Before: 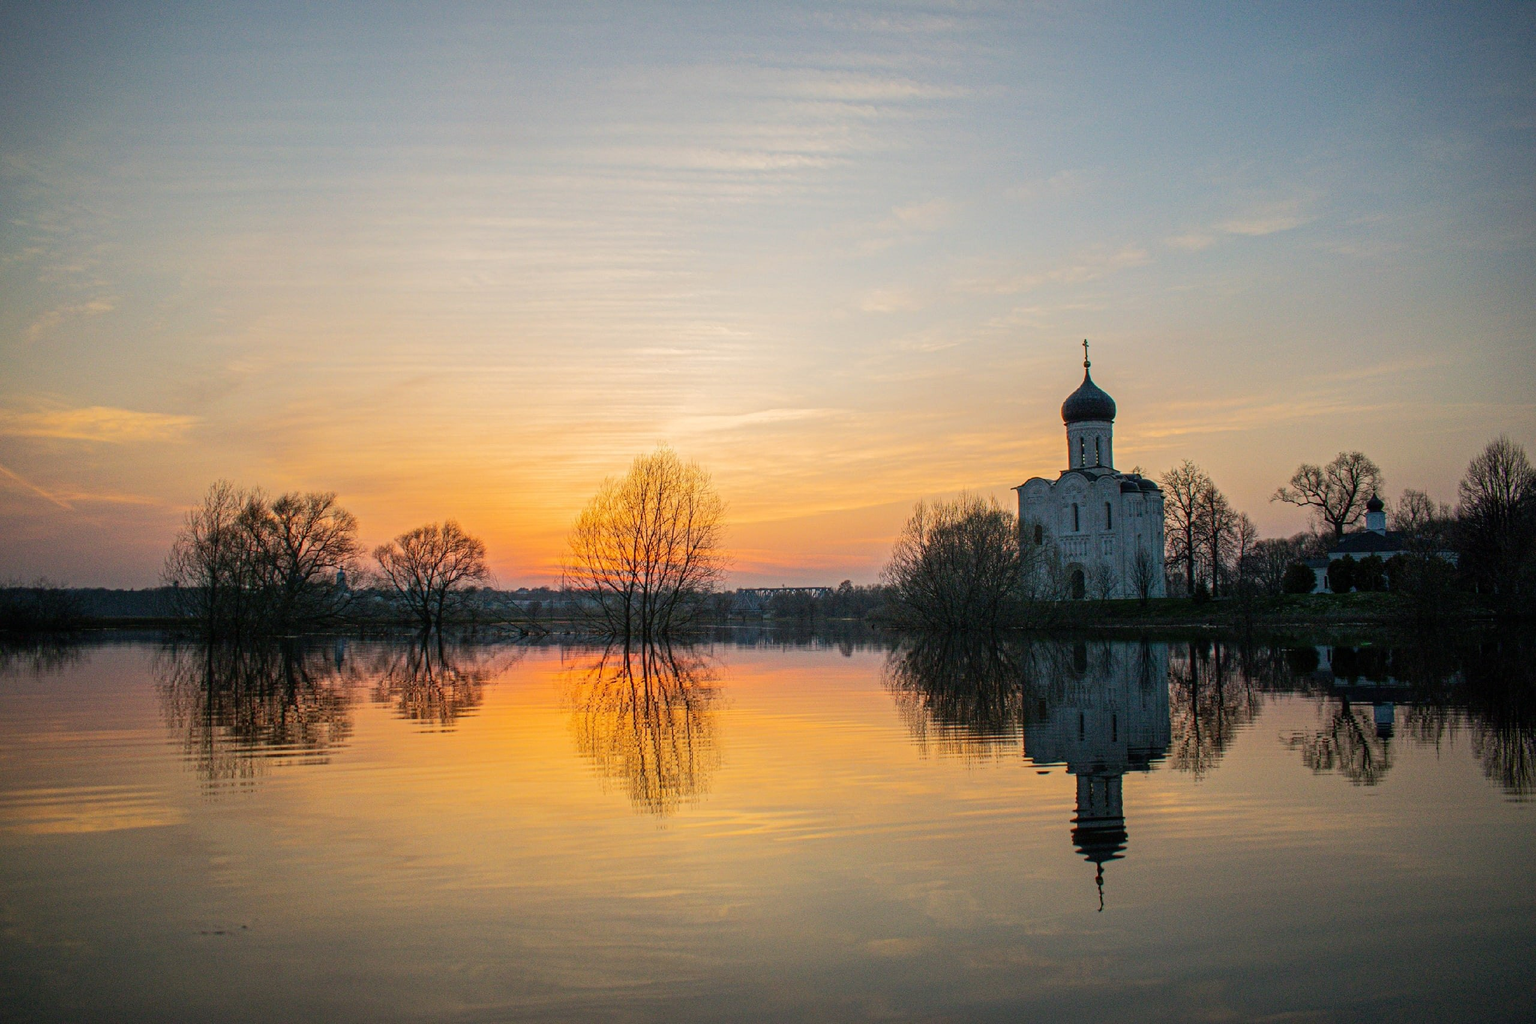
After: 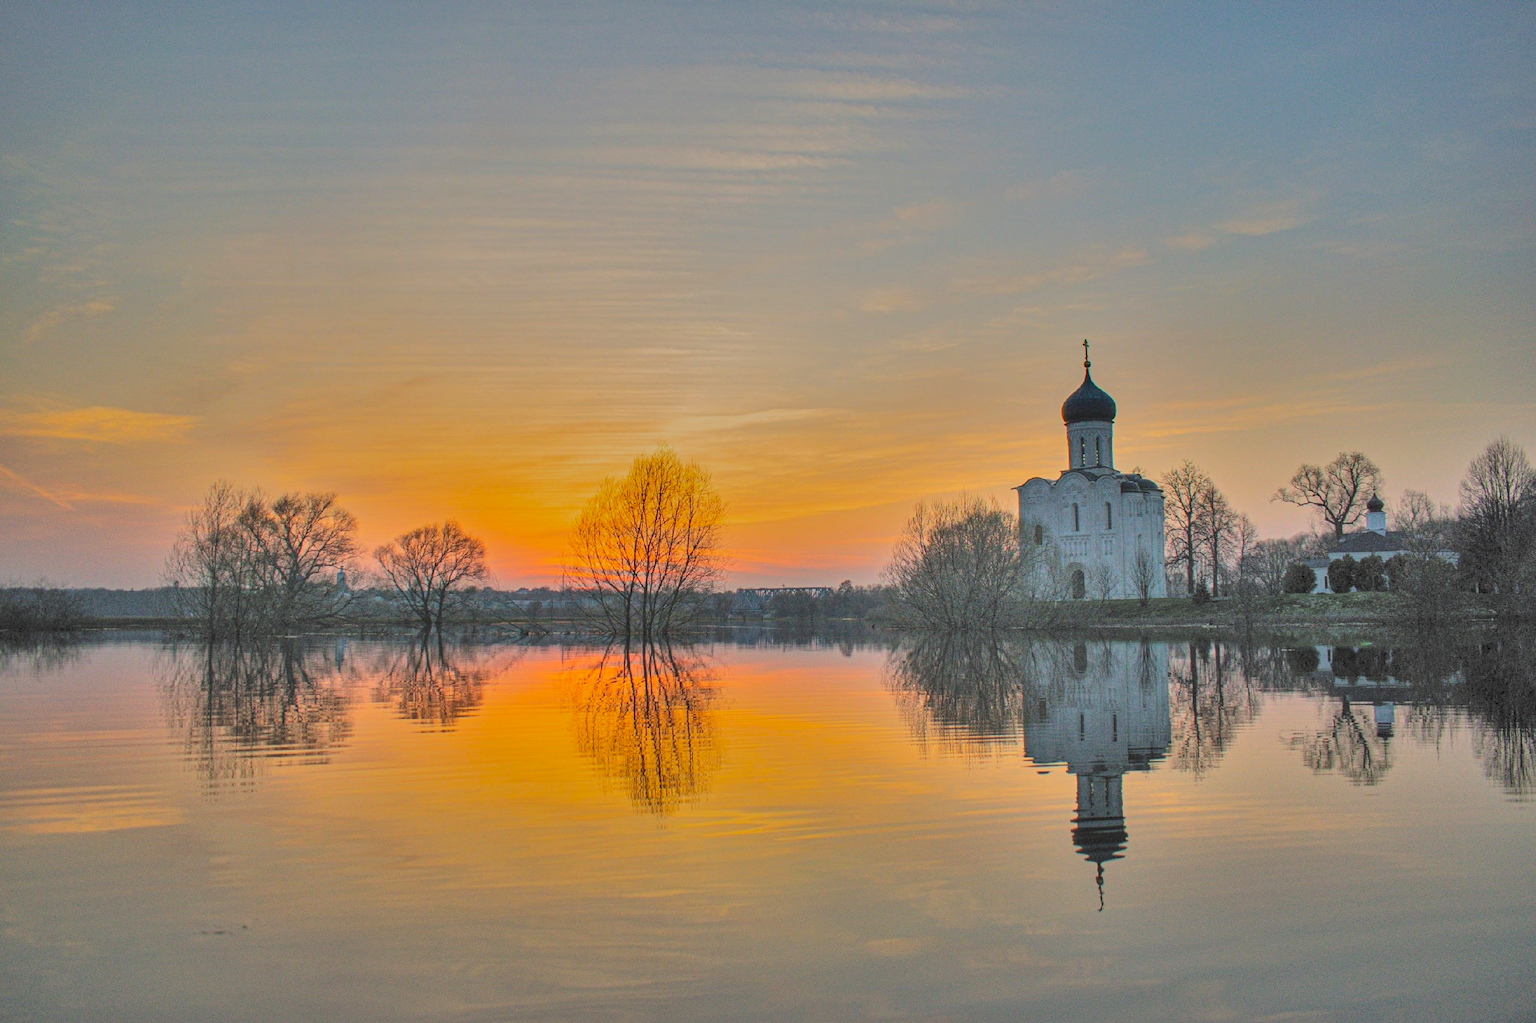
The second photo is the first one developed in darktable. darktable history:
base curve: preserve colors none
shadows and highlights: shadows 79.1, white point adjustment -9.22, highlights -61.5, soften with gaussian
contrast brightness saturation: brightness 0.997
